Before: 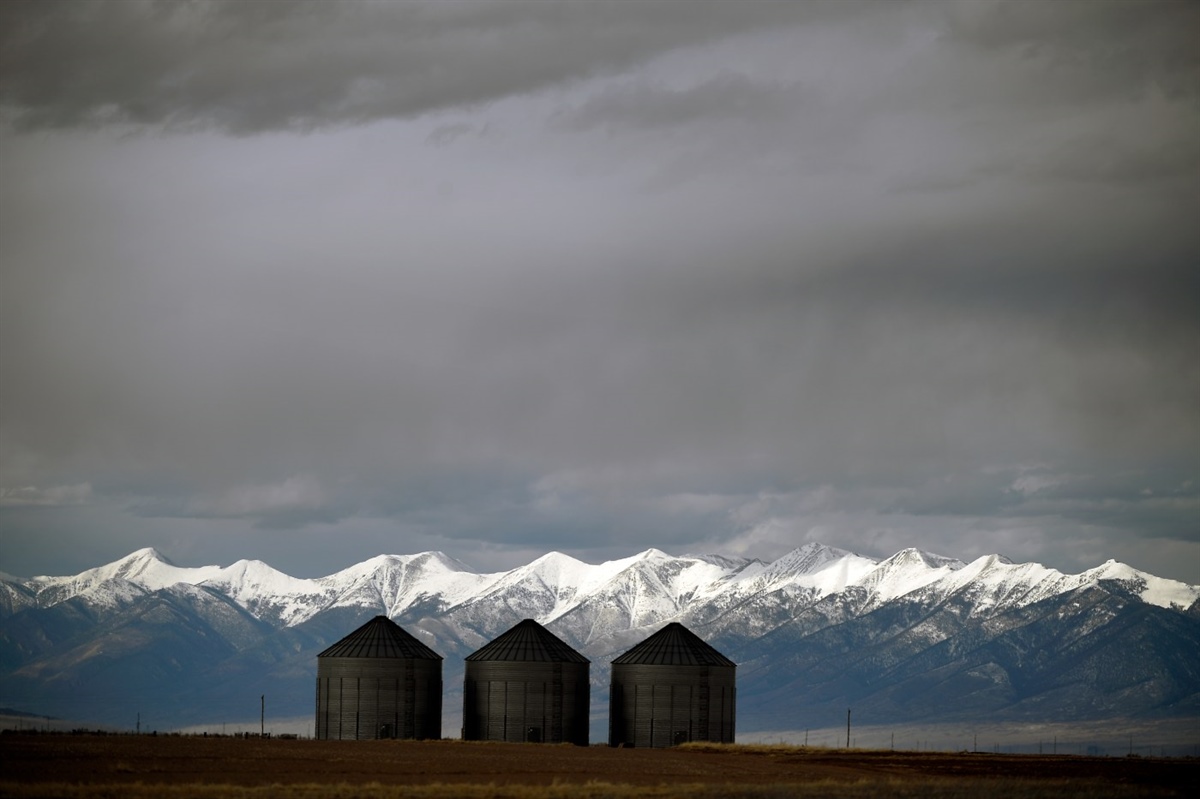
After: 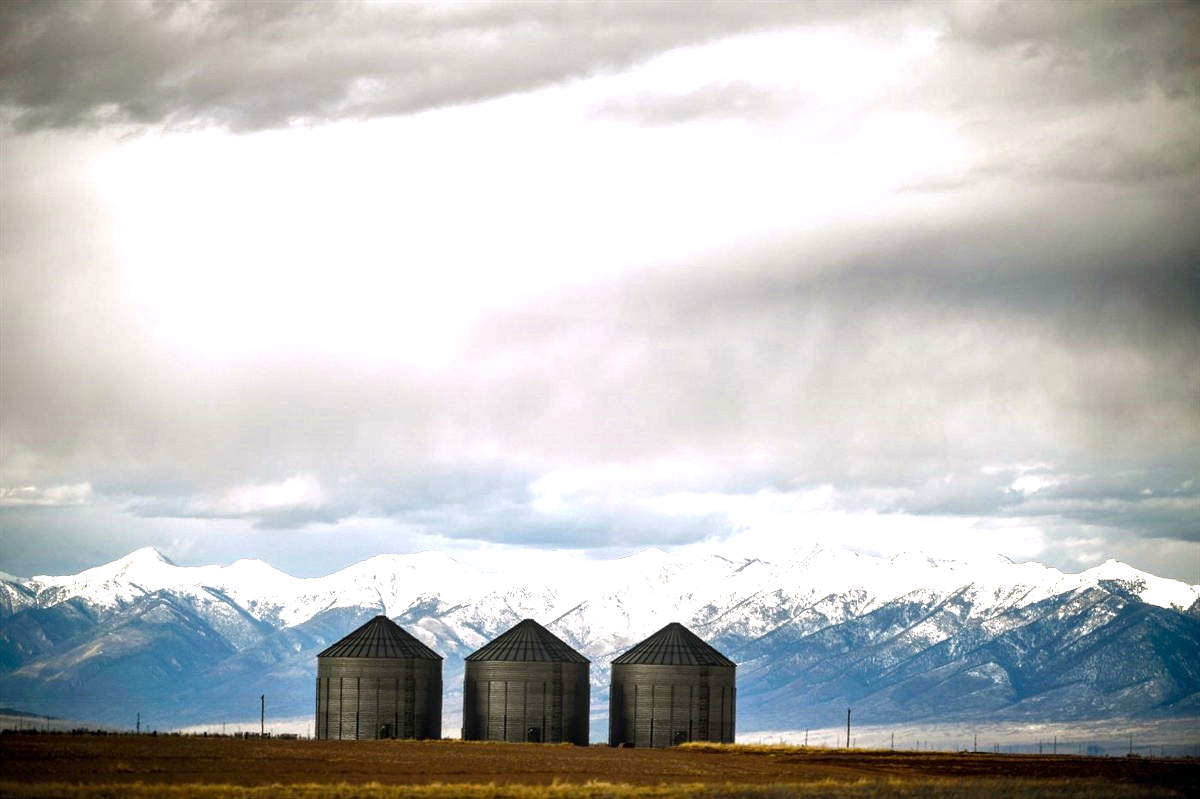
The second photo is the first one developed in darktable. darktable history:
exposure: exposure 1.5 EV, compensate highlight preservation false
color balance rgb: shadows lift › chroma 1%, shadows lift › hue 217.2°, power › hue 310.8°, highlights gain › chroma 1%, highlights gain › hue 54°, global offset › luminance 0.5%, global offset › hue 171.6°, perceptual saturation grading › global saturation 14.09%, perceptual saturation grading › highlights -25%, perceptual saturation grading › shadows 30%, perceptual brilliance grading › highlights 13.42%, perceptual brilliance grading › mid-tones 8.05%, perceptual brilliance grading › shadows -17.45%, global vibrance 25%
local contrast: detail 150%
